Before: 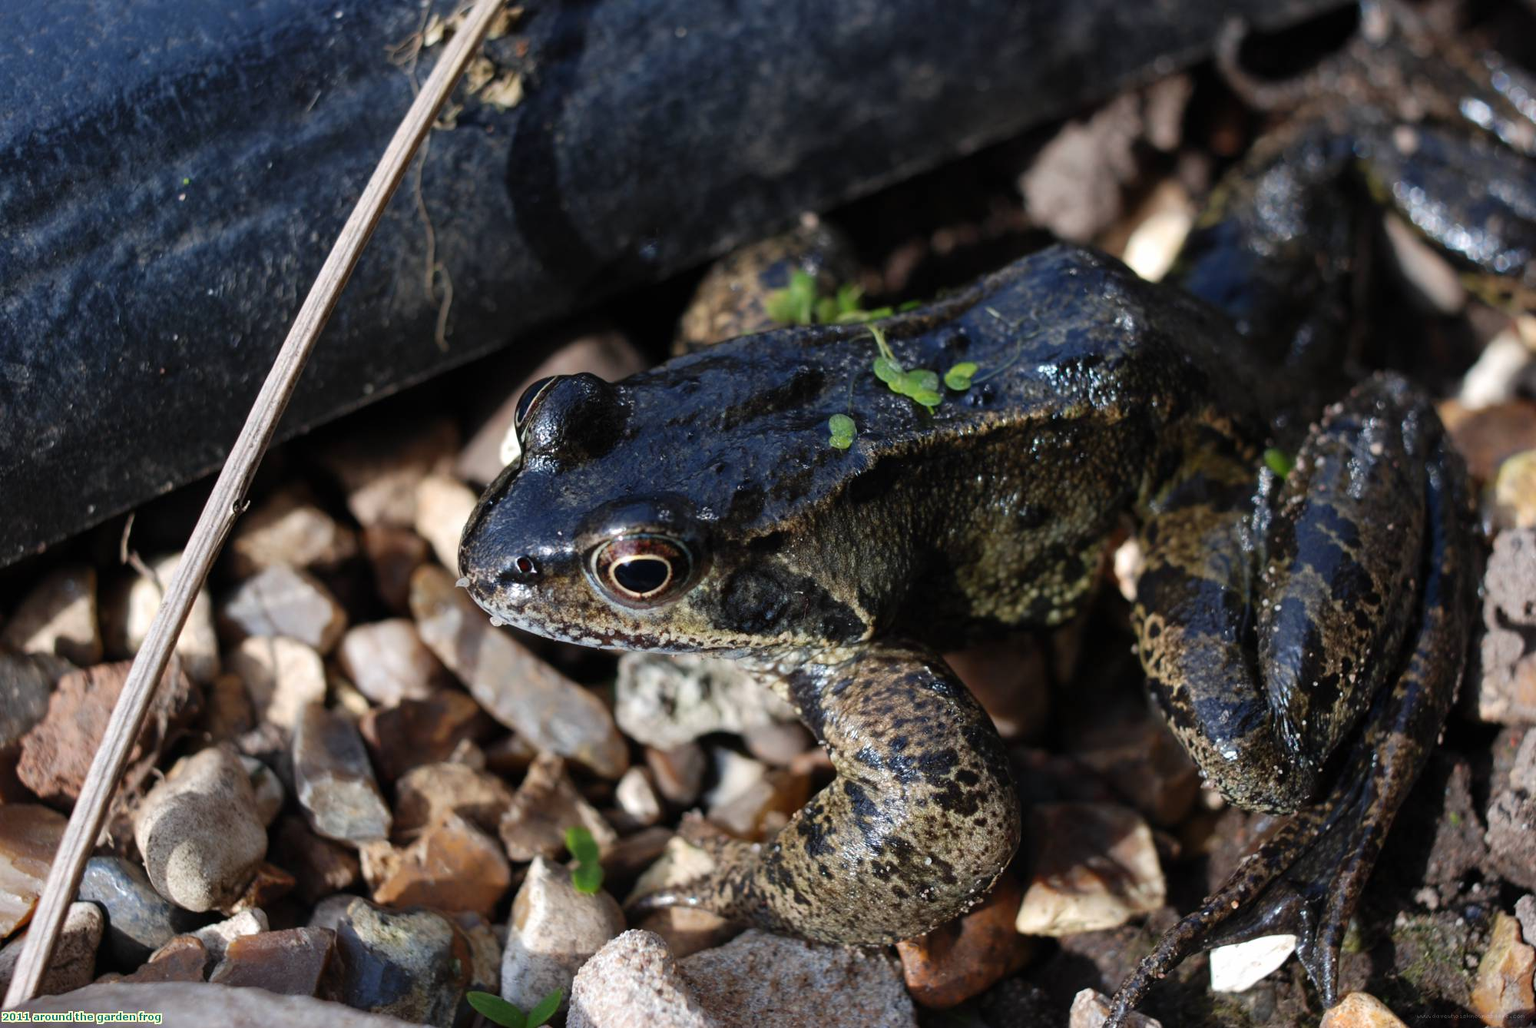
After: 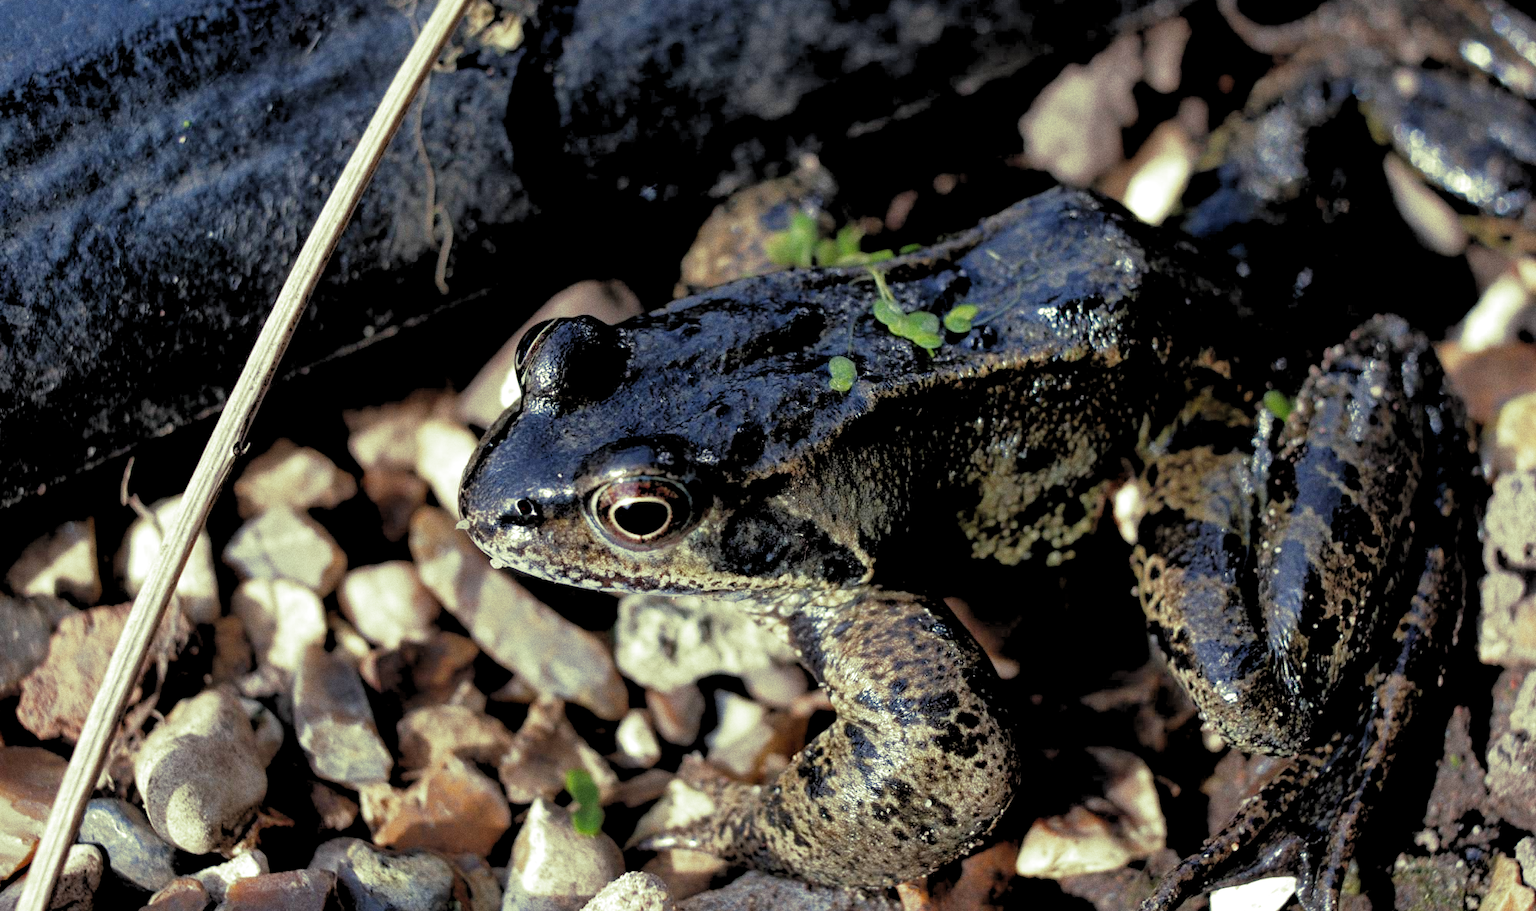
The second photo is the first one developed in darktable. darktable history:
grain: coarseness 0.09 ISO
split-toning: shadows › hue 290.82°, shadows › saturation 0.34, highlights › saturation 0.38, balance 0, compress 50%
crop and rotate: top 5.609%, bottom 5.609%
rgb levels: levels [[0.013, 0.434, 0.89], [0, 0.5, 1], [0, 0.5, 1]]
shadows and highlights: shadows 43.06, highlights 6.94
